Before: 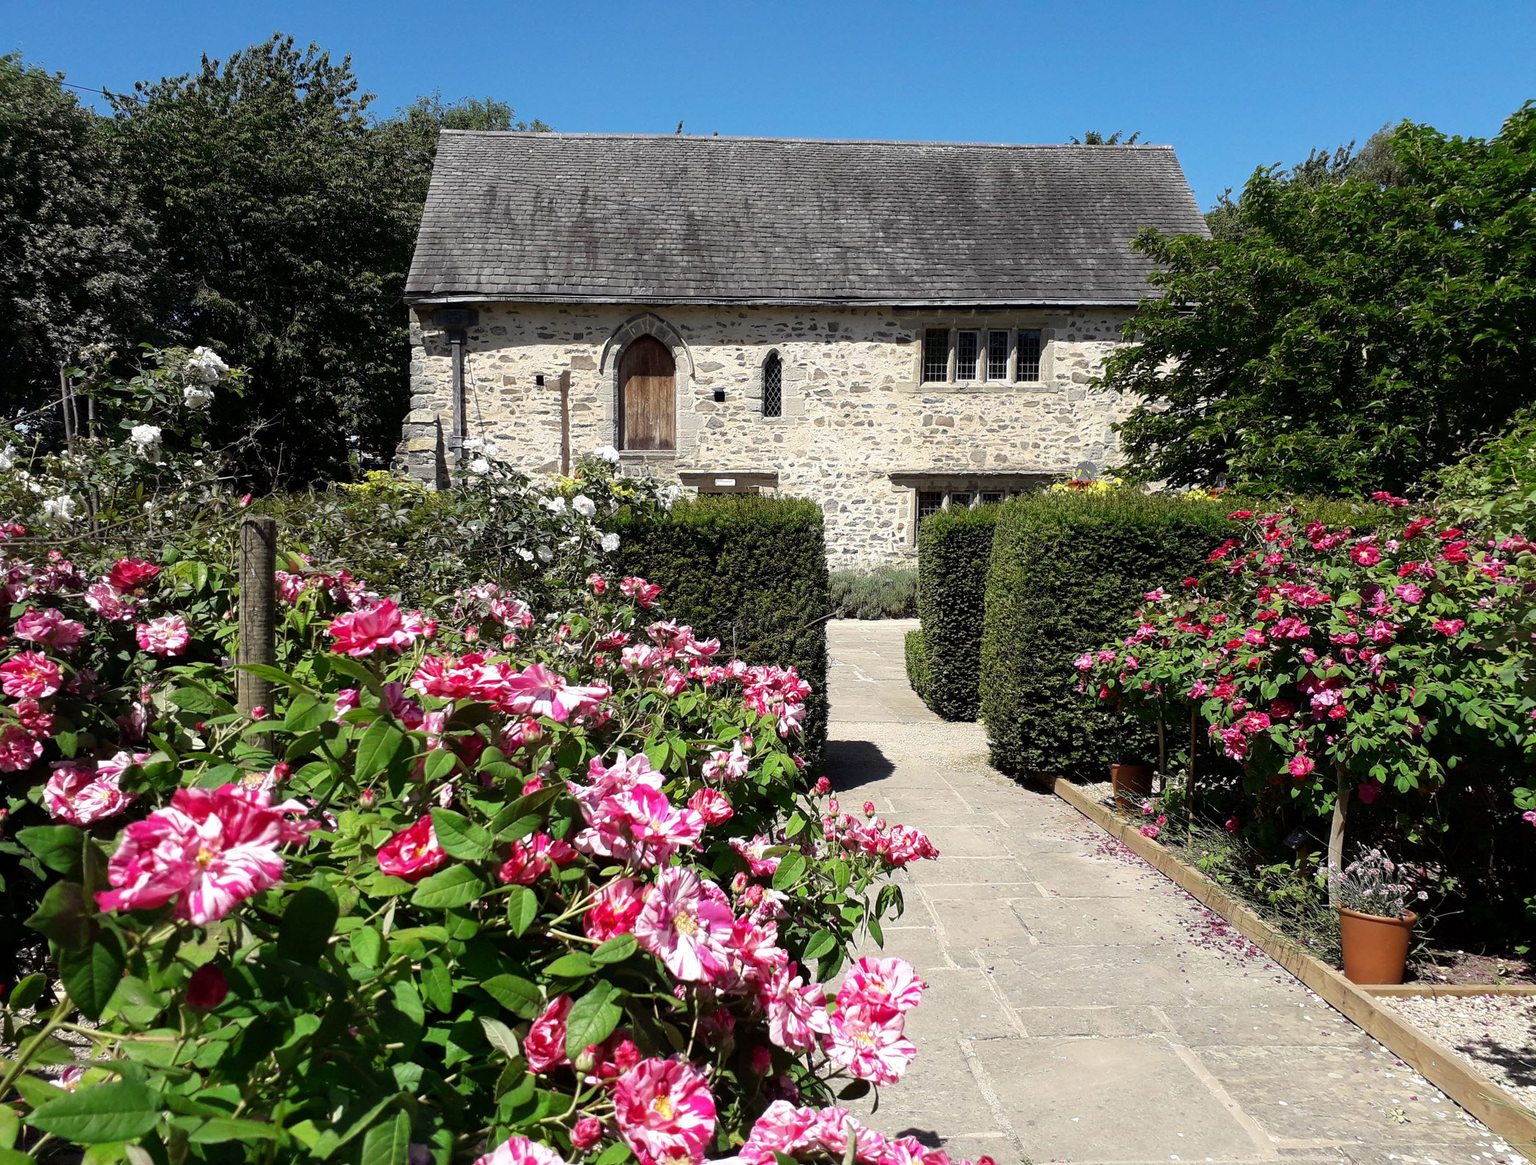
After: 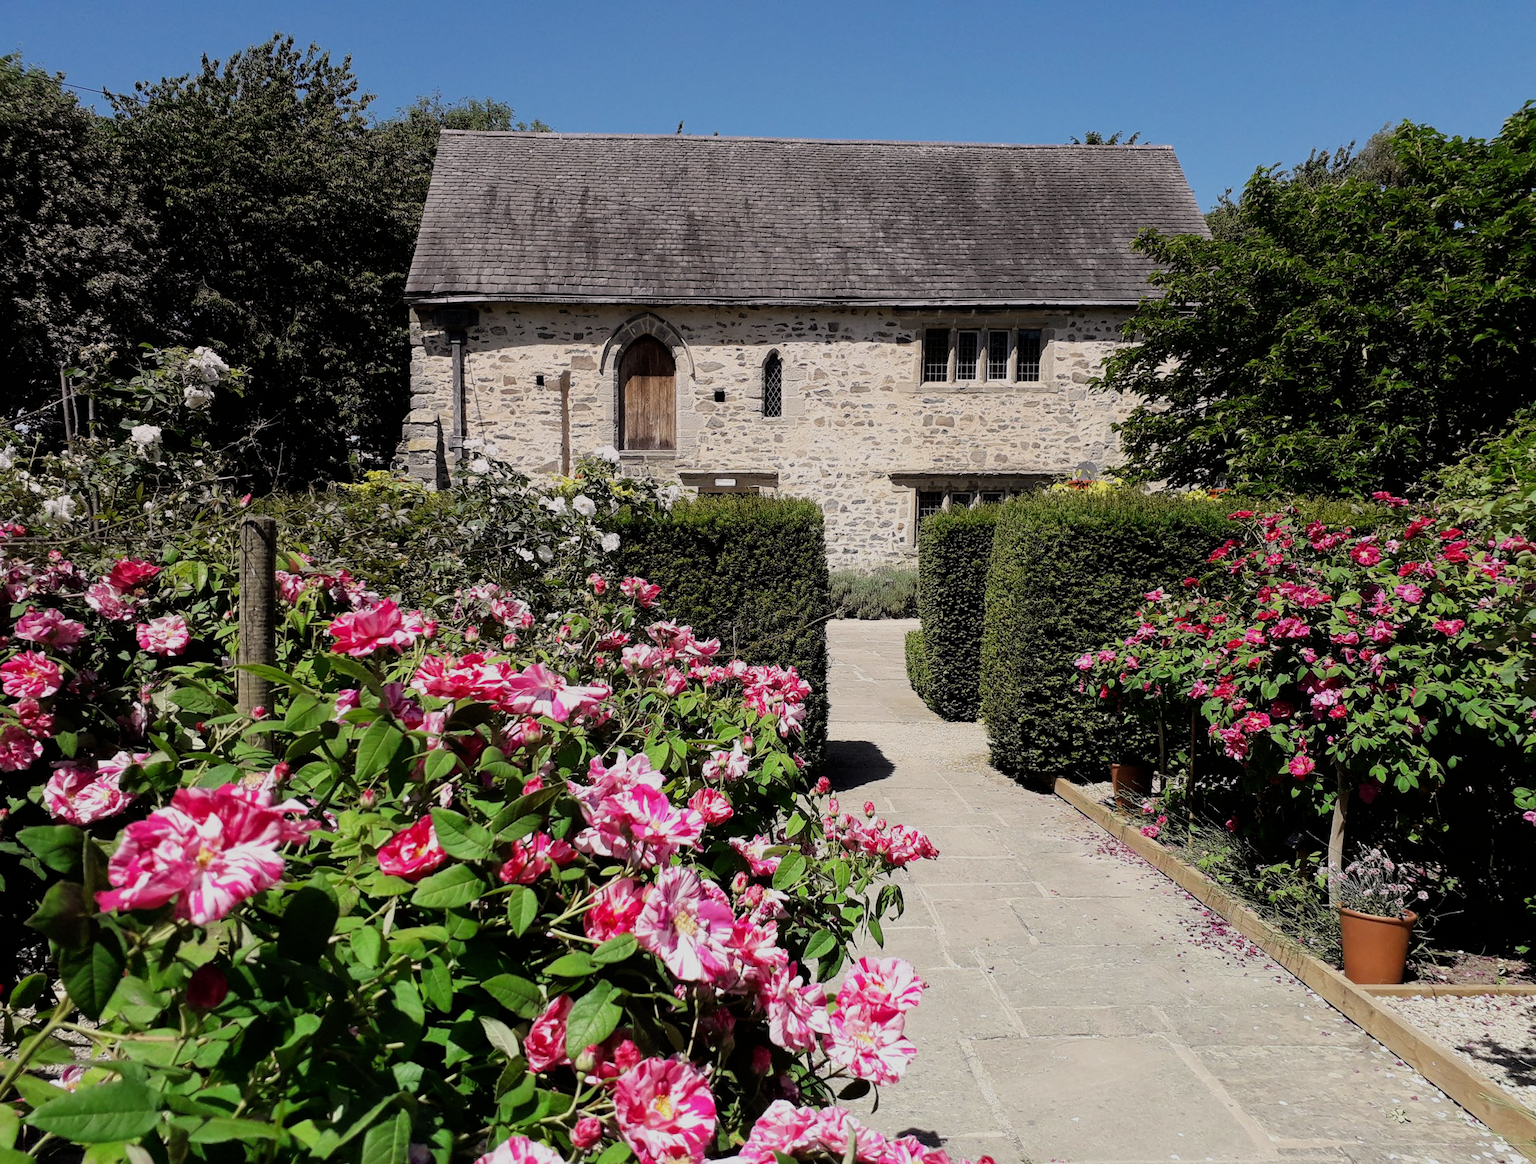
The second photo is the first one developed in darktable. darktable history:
graduated density: density 0.38 EV, hardness 21%, rotation -6.11°, saturation 32%
filmic rgb: white relative exposure 3.9 EV, hardness 4.26
